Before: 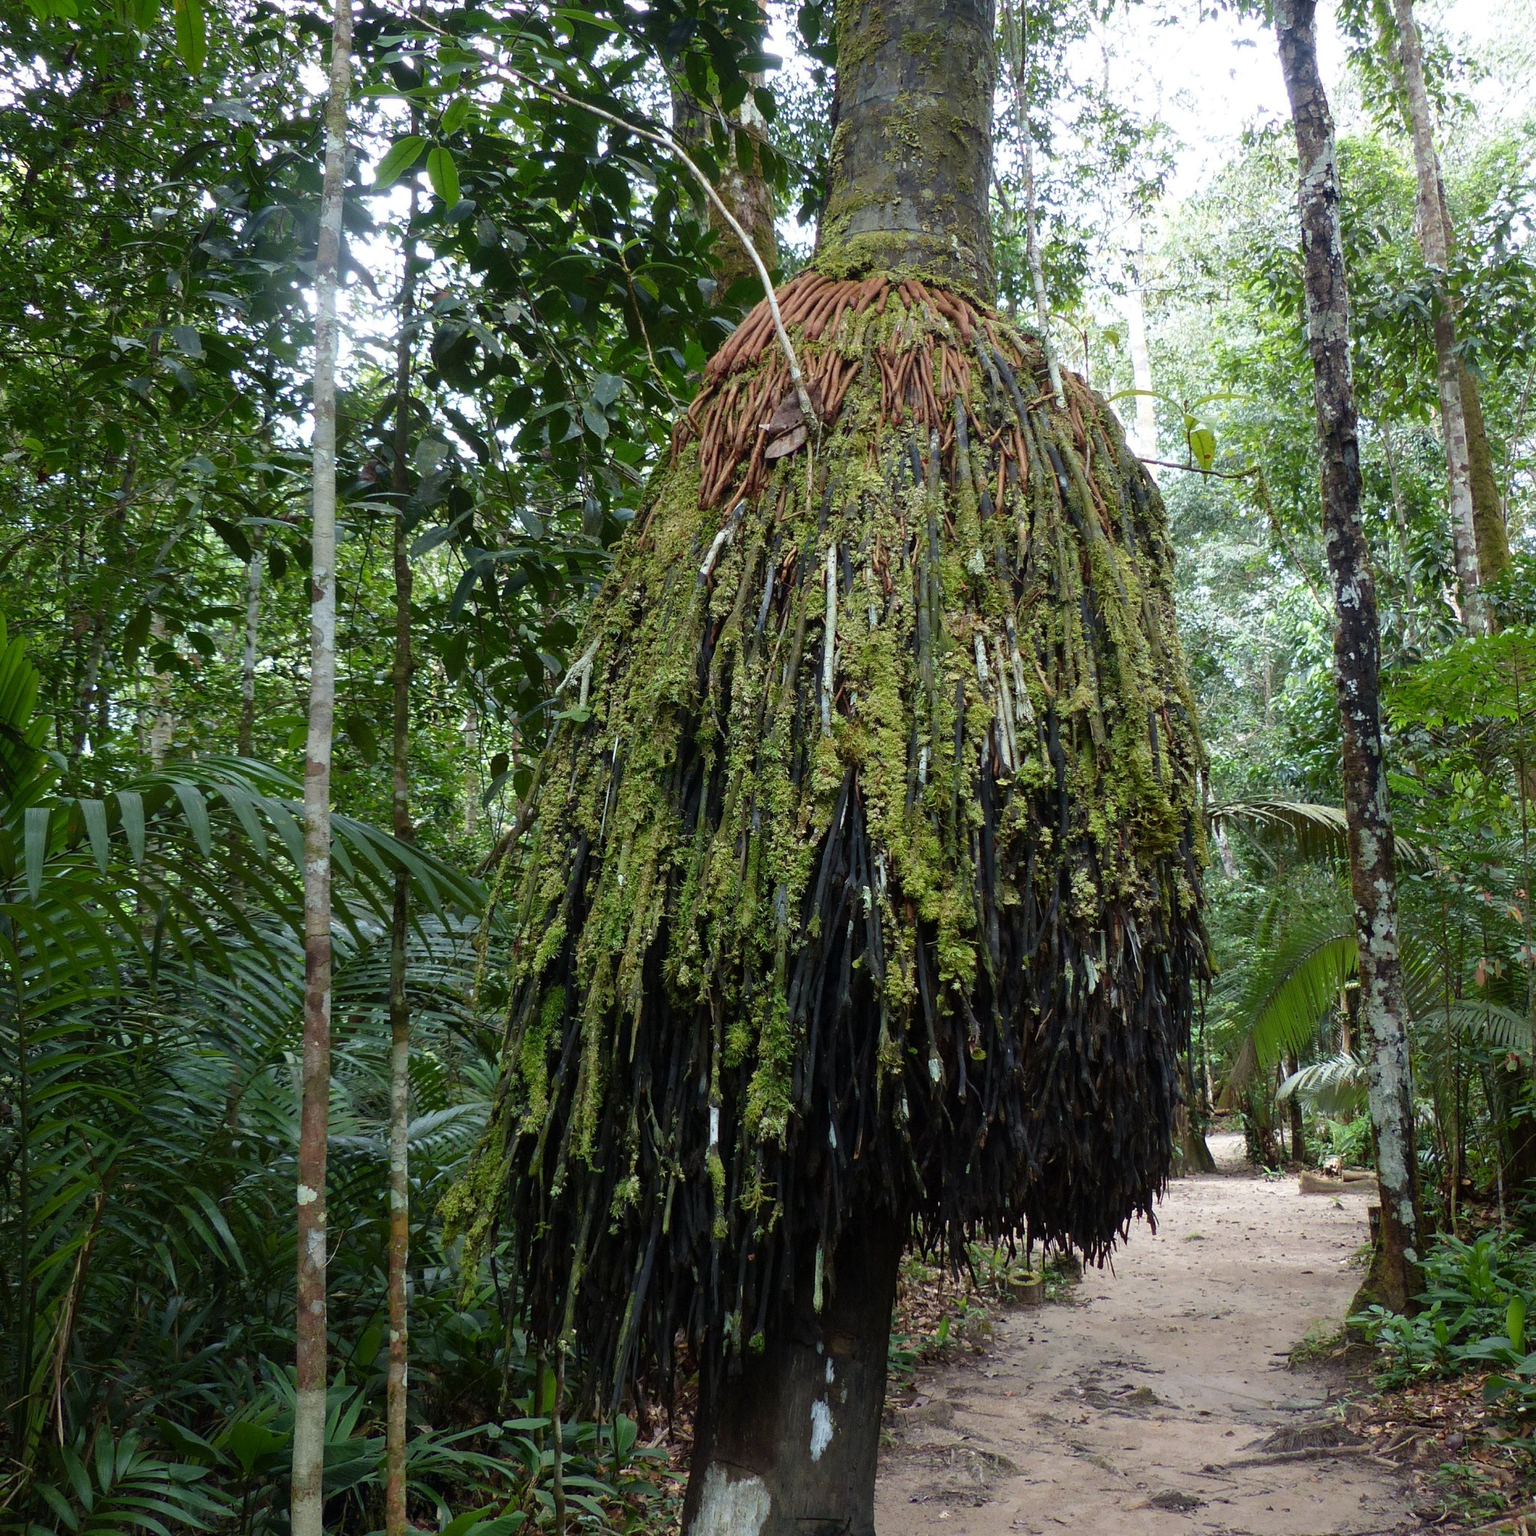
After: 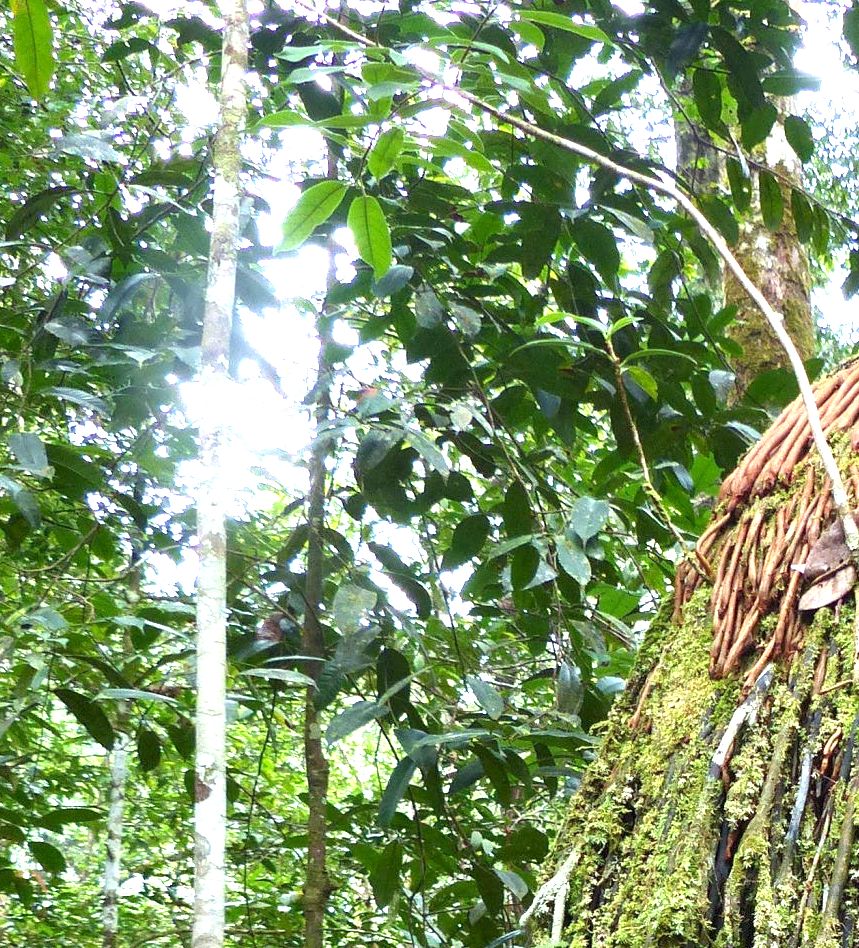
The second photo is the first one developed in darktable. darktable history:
exposure: black level correction 0.001, exposure 1.719 EV, compensate exposure bias true, compensate highlight preservation false
crop and rotate: left 10.817%, top 0.062%, right 47.194%, bottom 53.626%
